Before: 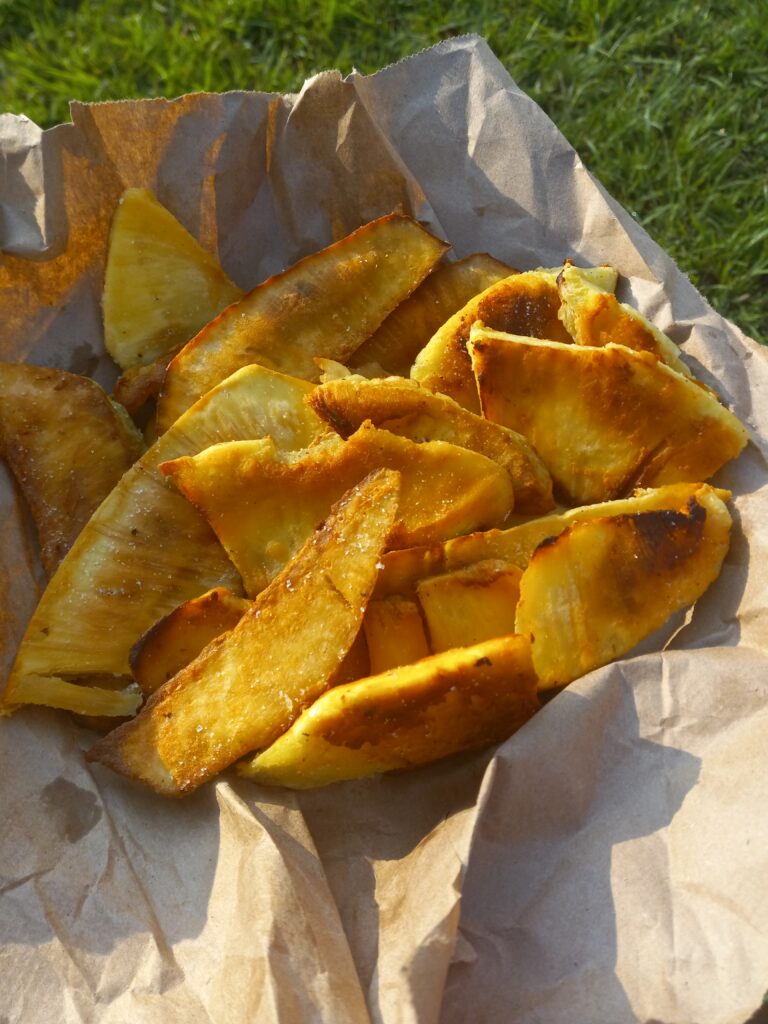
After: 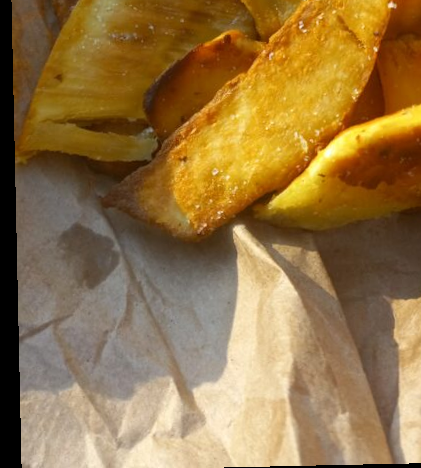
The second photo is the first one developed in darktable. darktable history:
rotate and perspective: rotation -1.24°, automatic cropping off
crop and rotate: top 54.778%, right 46.61%, bottom 0.159%
